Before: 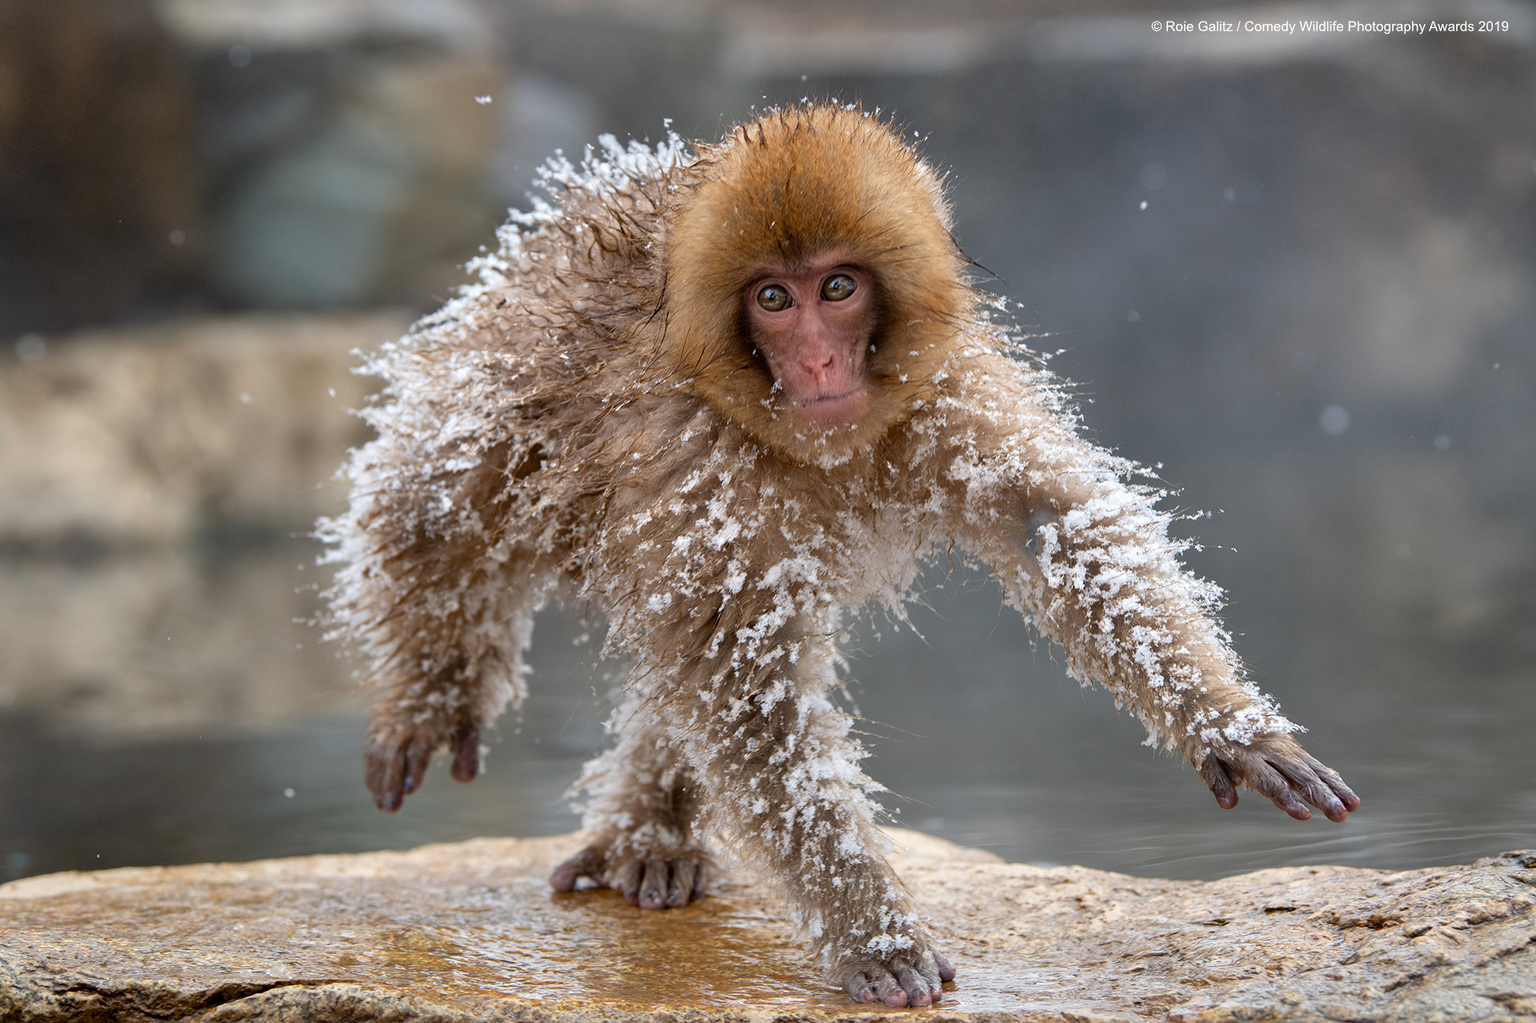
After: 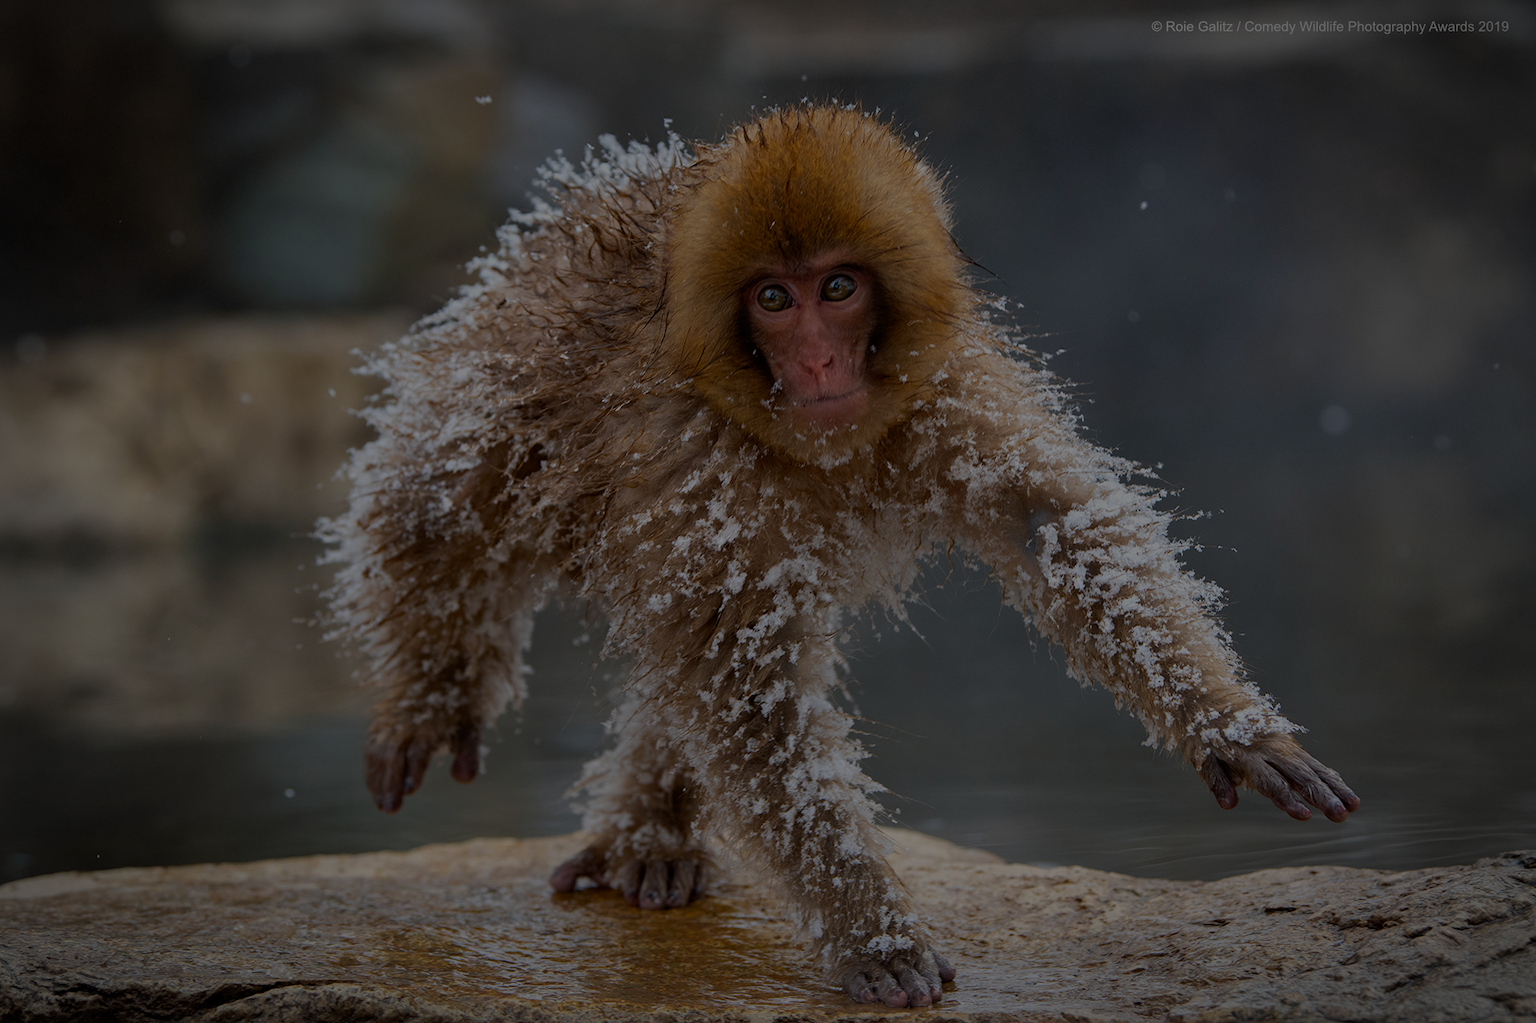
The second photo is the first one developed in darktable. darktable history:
exposure: exposure -2.088 EV, compensate highlight preservation false
vignetting: automatic ratio true, unbound false
color balance rgb: shadows lift › luminance -9.272%, linear chroma grading › global chroma 15.575%, perceptual saturation grading › global saturation 10.03%
